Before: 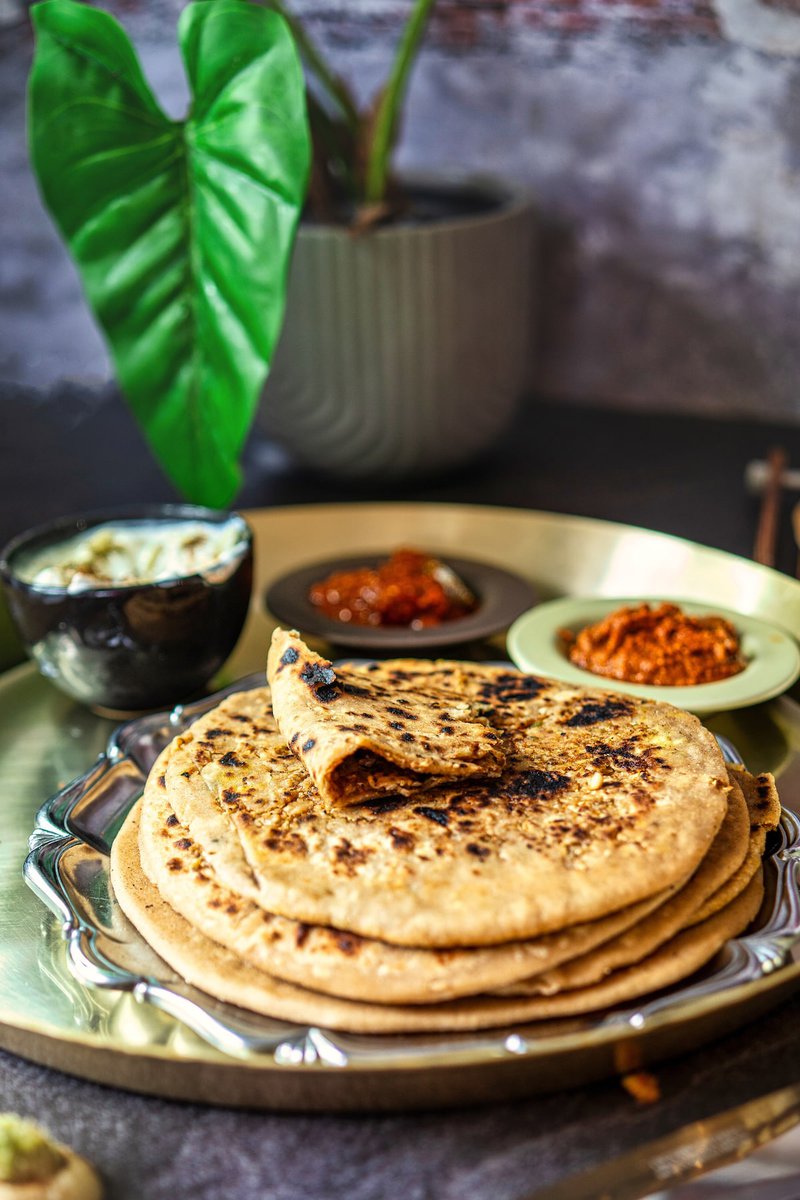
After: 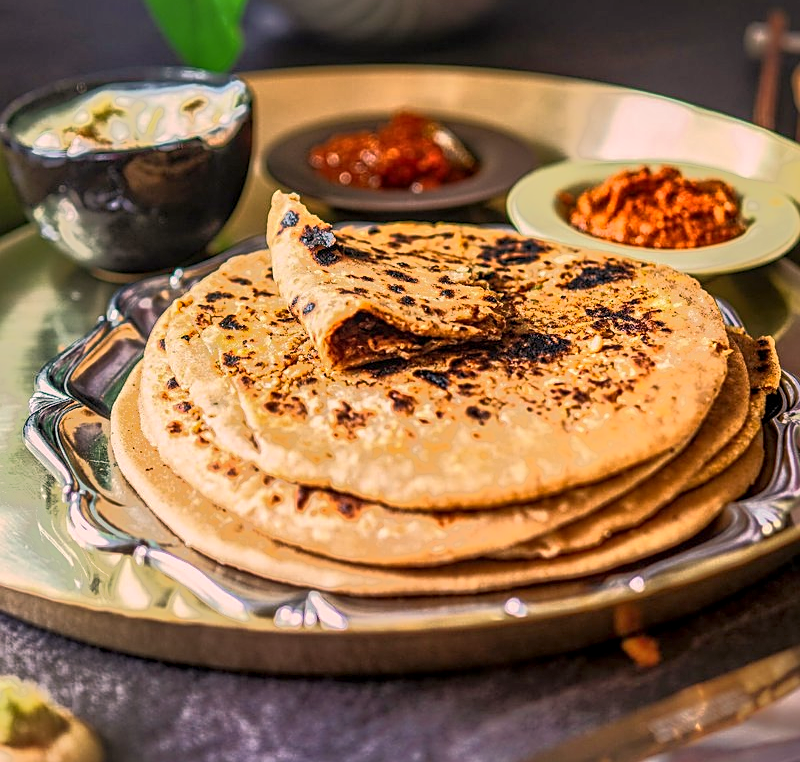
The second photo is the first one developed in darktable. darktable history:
crop and rotate: top 36.435%
sharpen: on, module defaults
exposure: exposure 0.2 EV, compensate highlight preservation false
local contrast: on, module defaults
tone equalizer: -7 EV -0.63 EV, -6 EV 1 EV, -5 EV -0.45 EV, -4 EV 0.43 EV, -3 EV 0.41 EV, -2 EV 0.15 EV, -1 EV -0.15 EV, +0 EV -0.39 EV, smoothing diameter 25%, edges refinement/feathering 10, preserve details guided filter
color correction: highlights a* 12.23, highlights b* 5.41
